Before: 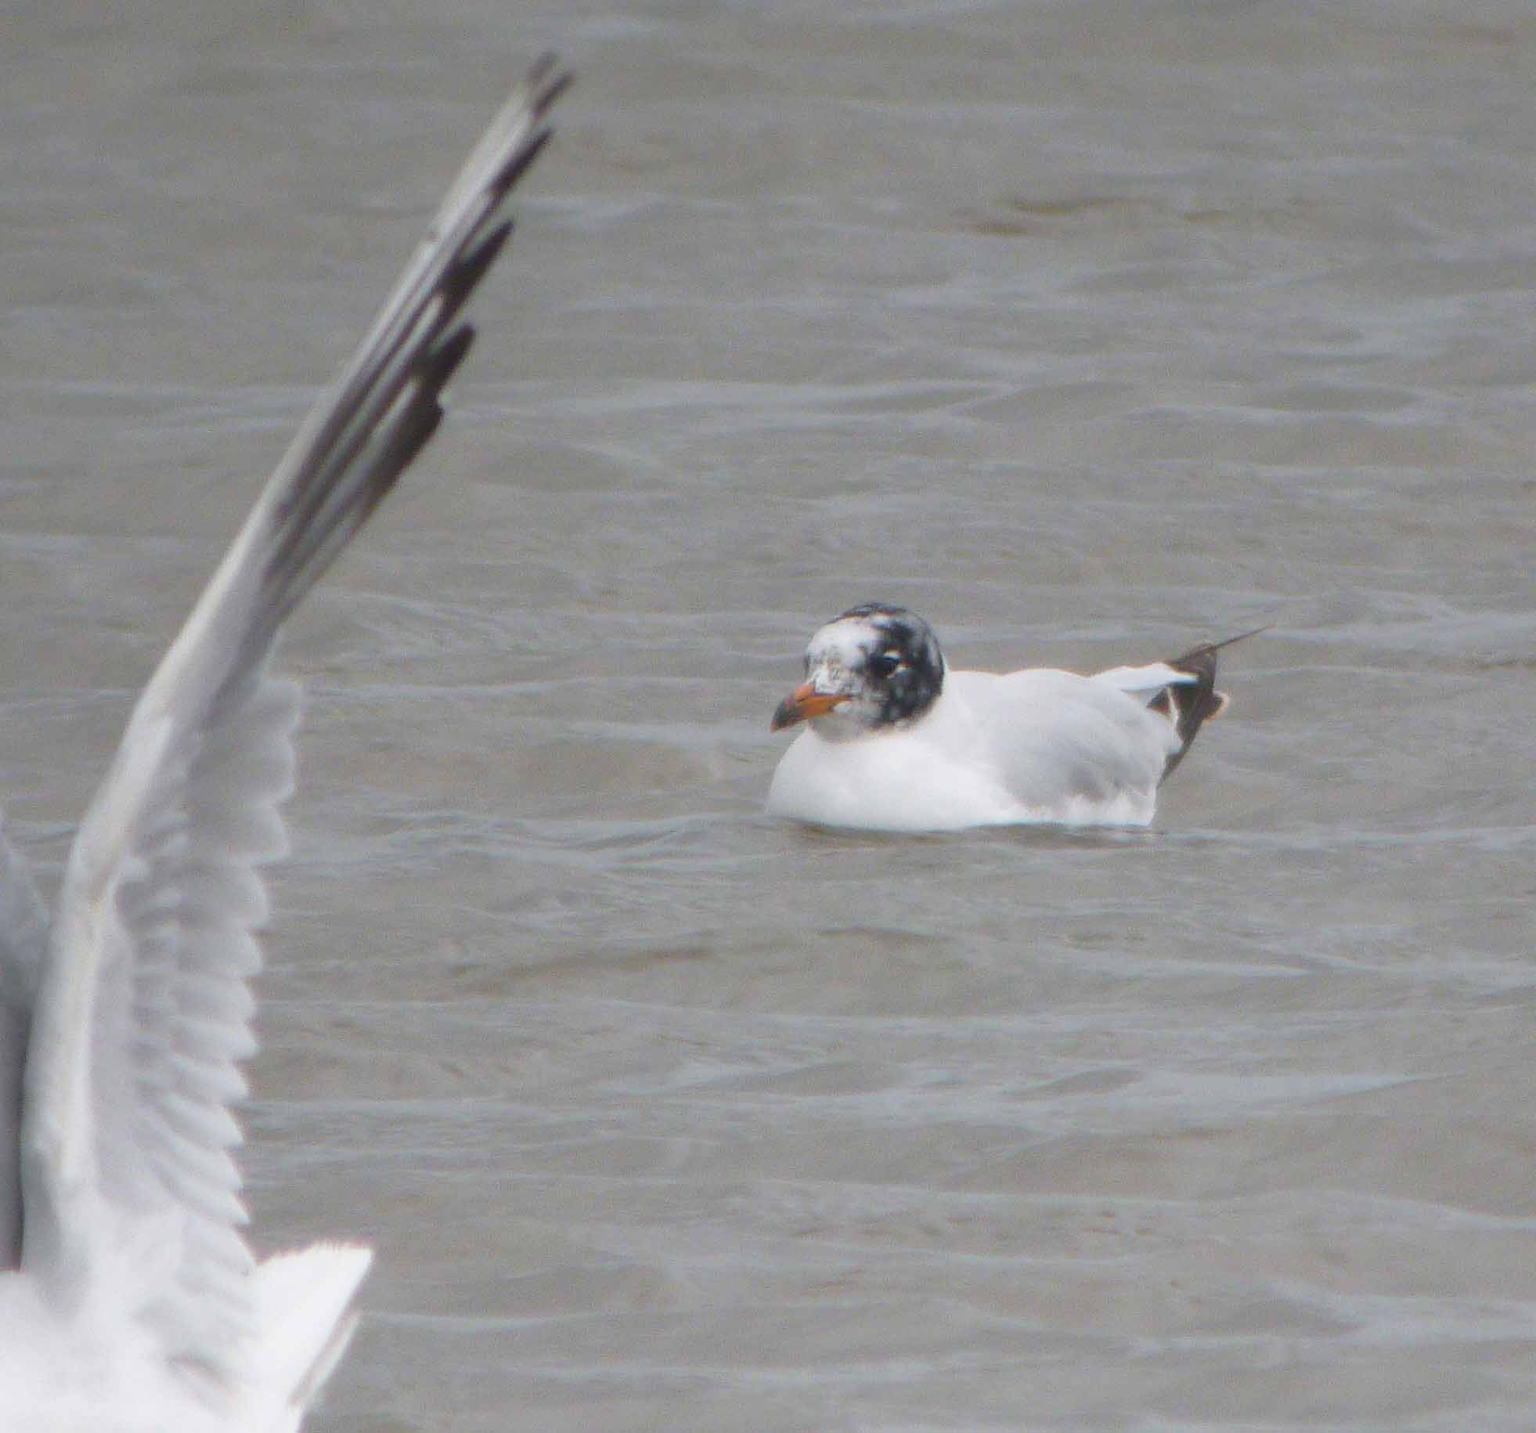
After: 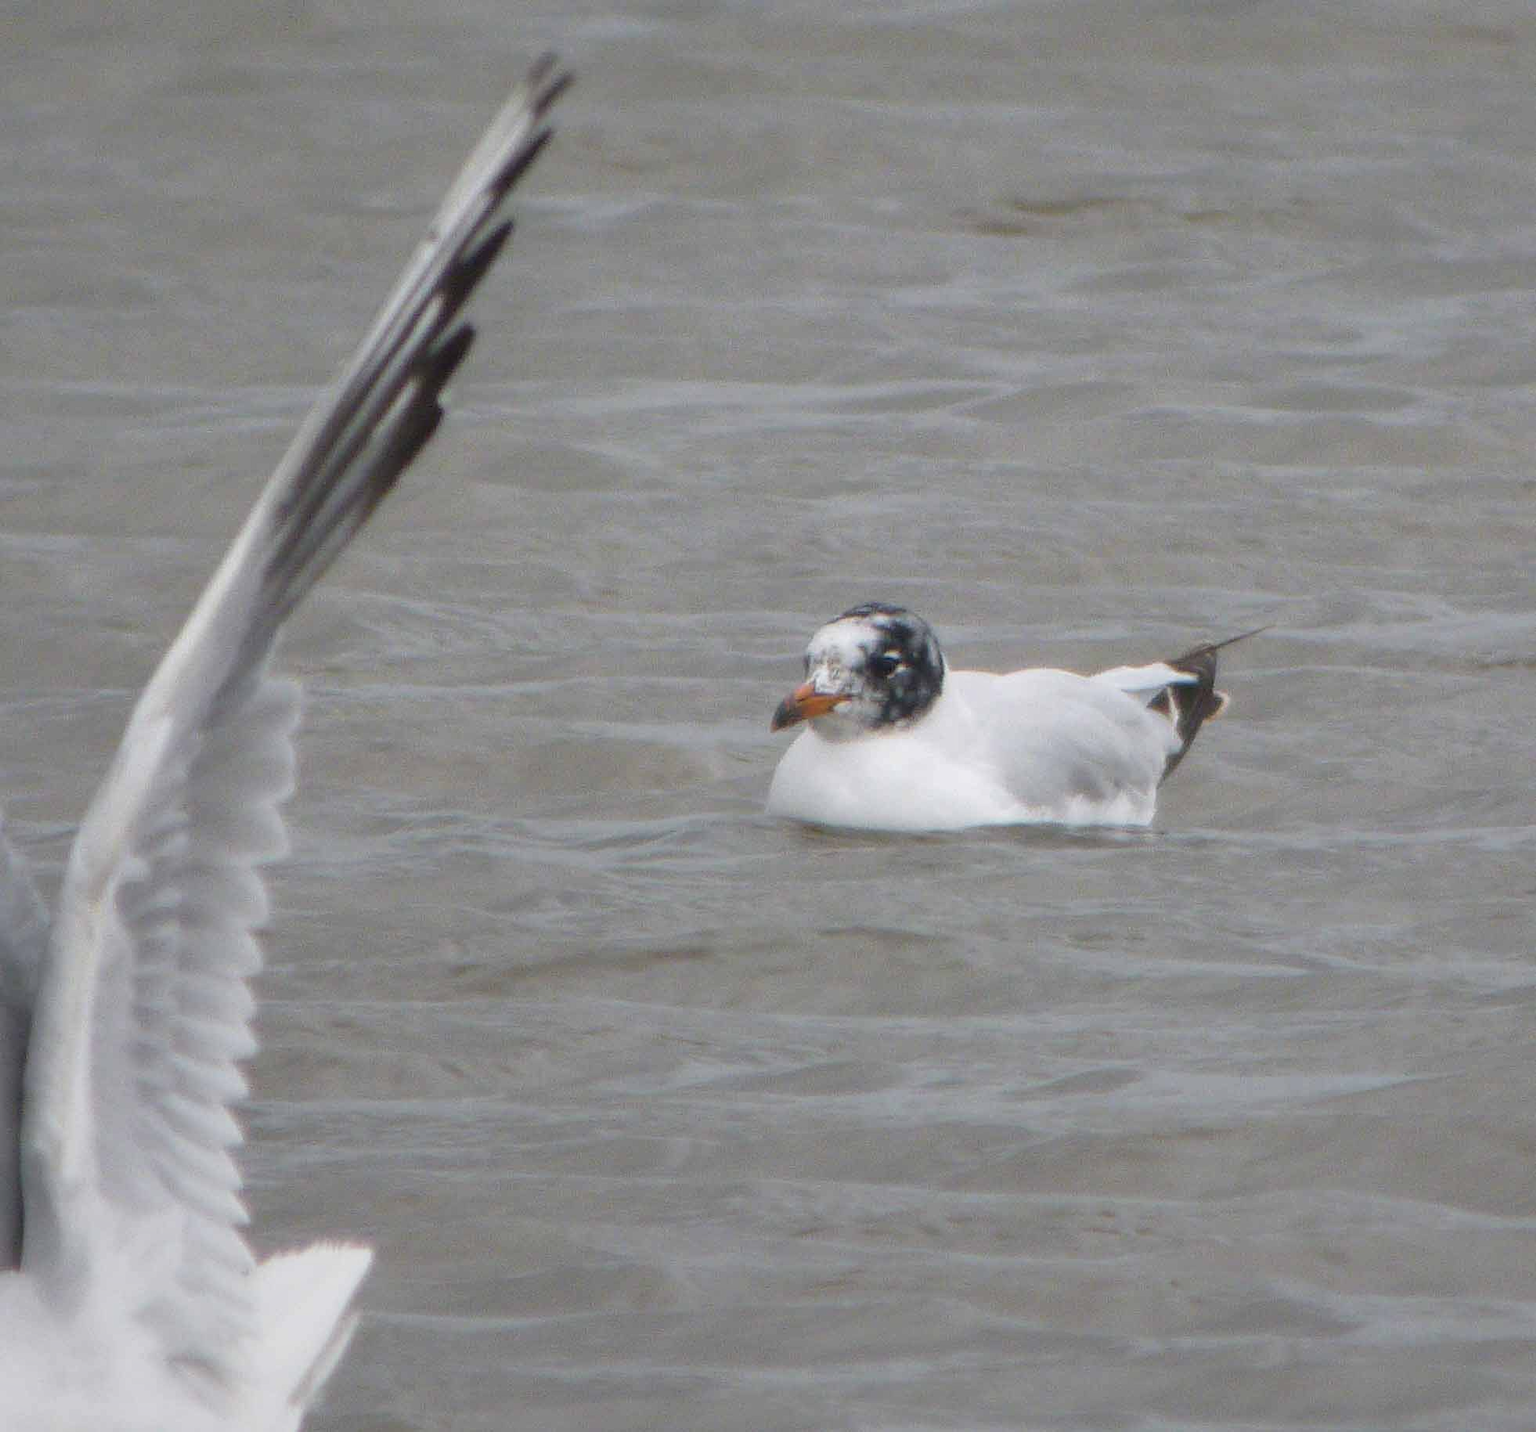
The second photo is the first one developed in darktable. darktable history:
graduated density: rotation -180°, offset 27.42
color balance: contrast -0.5%
local contrast: on, module defaults
